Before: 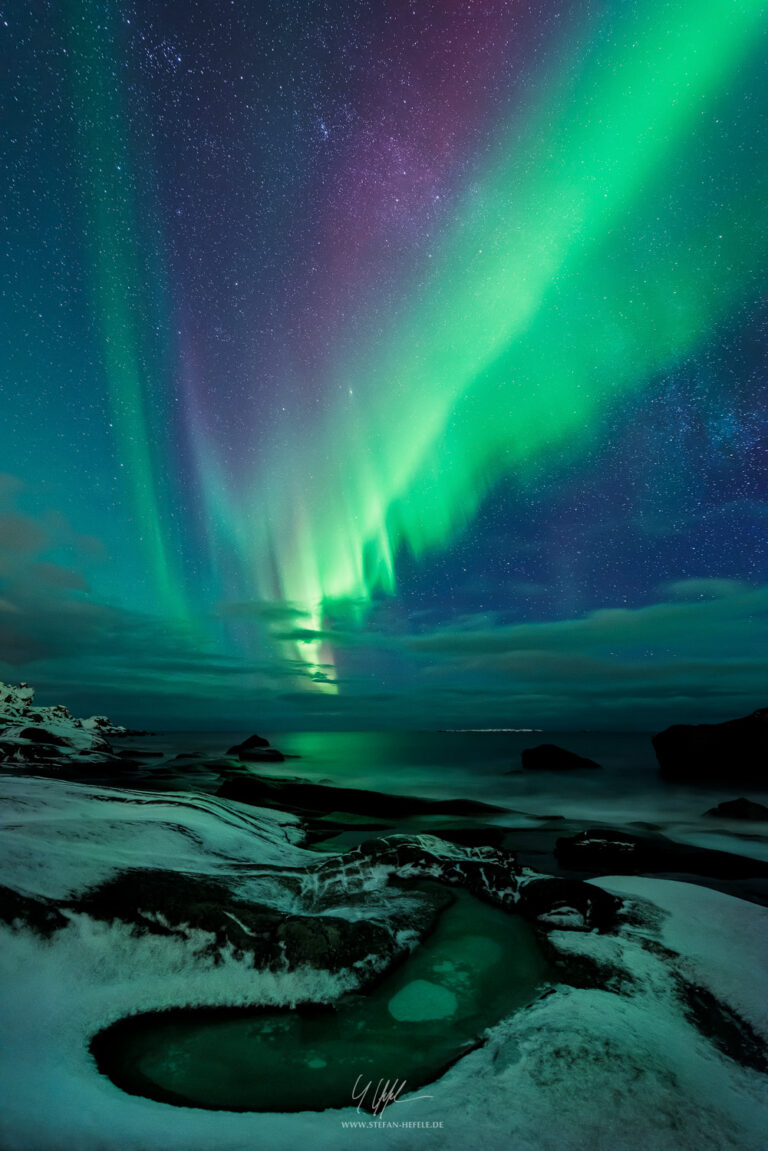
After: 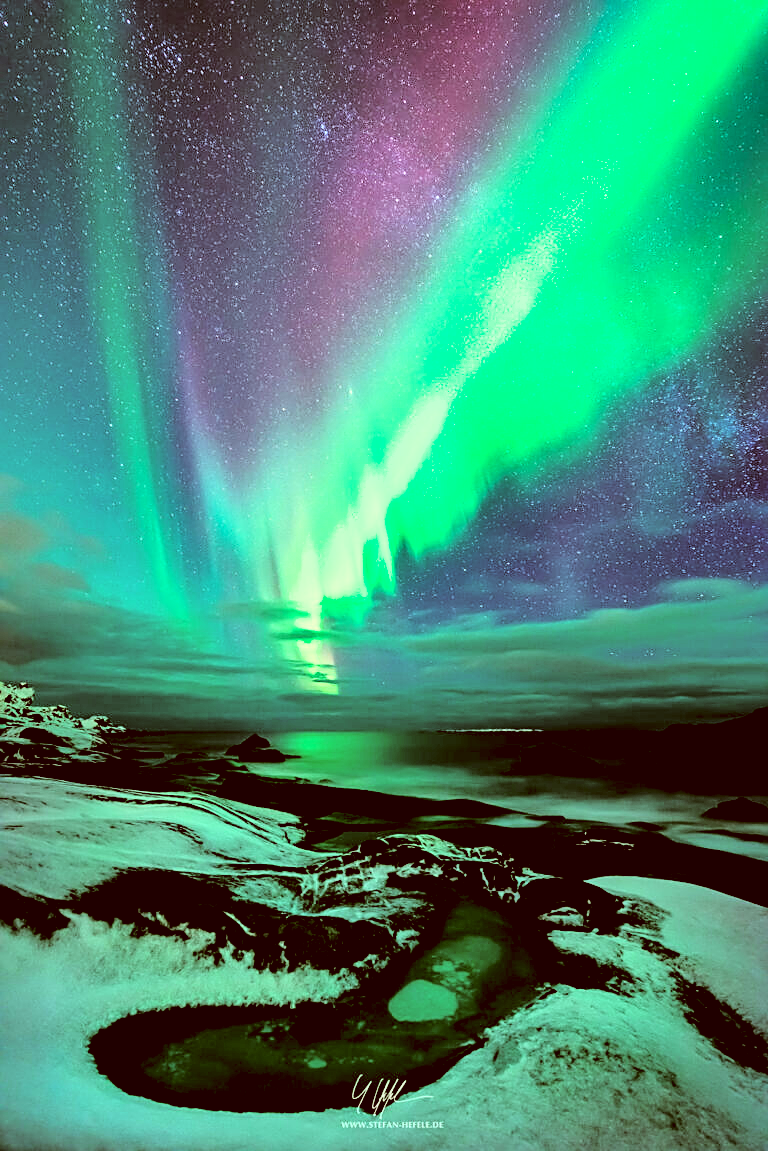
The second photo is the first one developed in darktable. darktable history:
shadows and highlights: radius 108.52, shadows 44.07, highlights -67.8, low approximation 0.01, soften with gaussian
base curve: curves: ch0 [(0, 0) (0.028, 0.03) (0.121, 0.232) (0.46, 0.748) (0.859, 0.968) (1, 1)]
white balance: emerald 1
sharpen: on, module defaults
rgb levels: levels [[0.013, 0.434, 0.89], [0, 0.5, 1], [0, 0.5, 1]]
tone equalizer: -7 EV 0.13 EV, smoothing diameter 25%, edges refinement/feathering 10, preserve details guided filter
exposure: exposure 0.564 EV, compensate highlight preservation false
color correction: highlights a* -5.94, highlights b* 9.48, shadows a* 10.12, shadows b* 23.94
